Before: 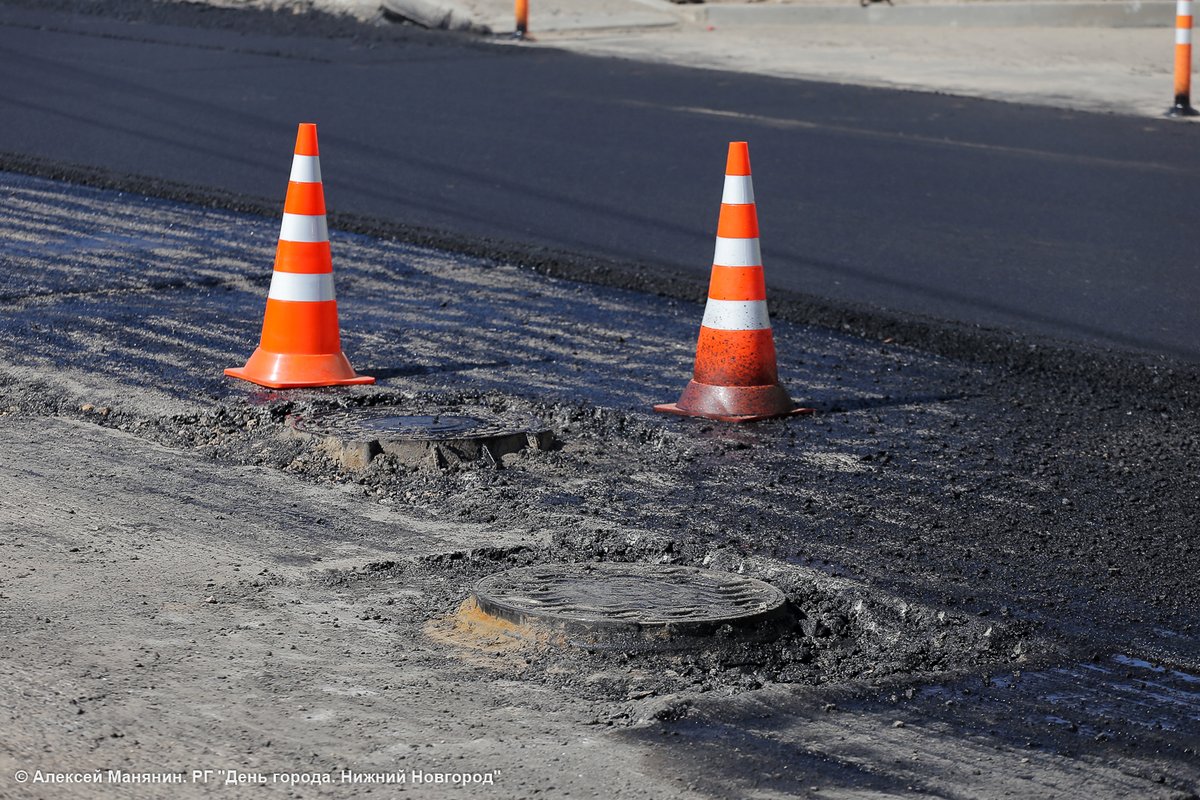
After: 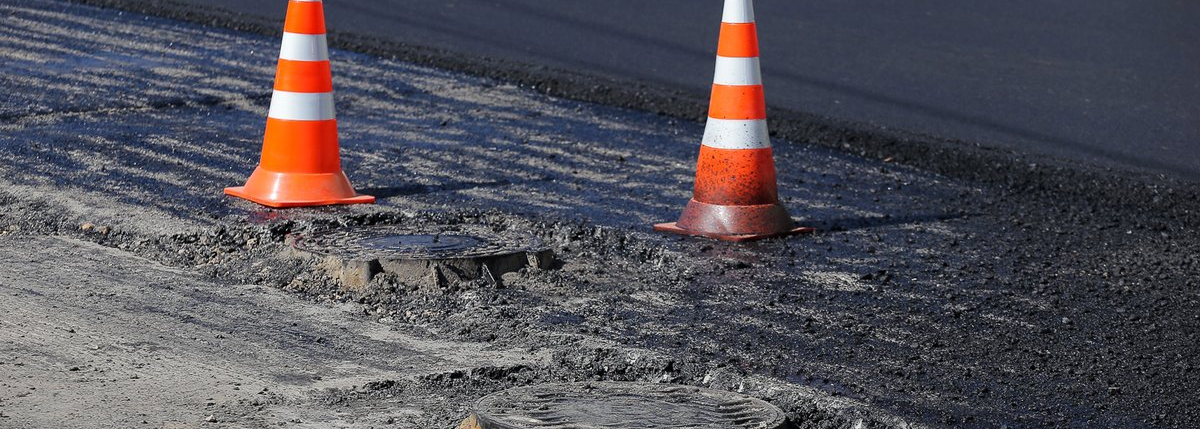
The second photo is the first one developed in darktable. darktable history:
crop and rotate: top 22.625%, bottom 23.743%
vignetting: fall-off start 99.37%, width/height ratio 1.308, unbound false
